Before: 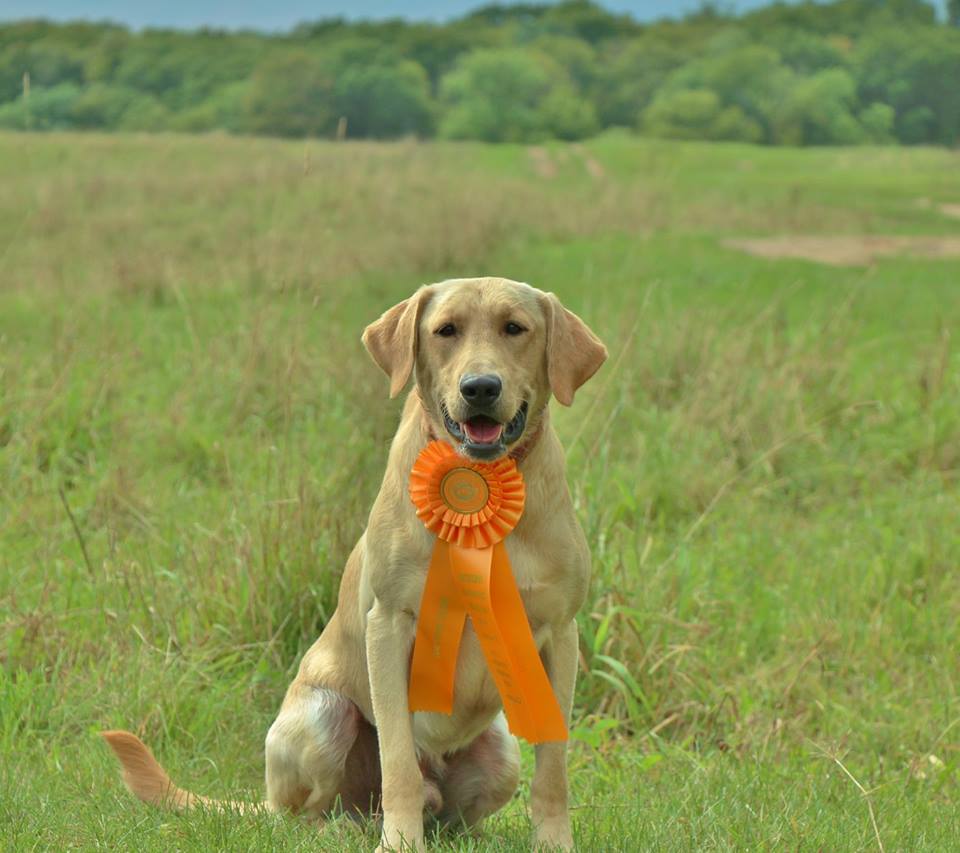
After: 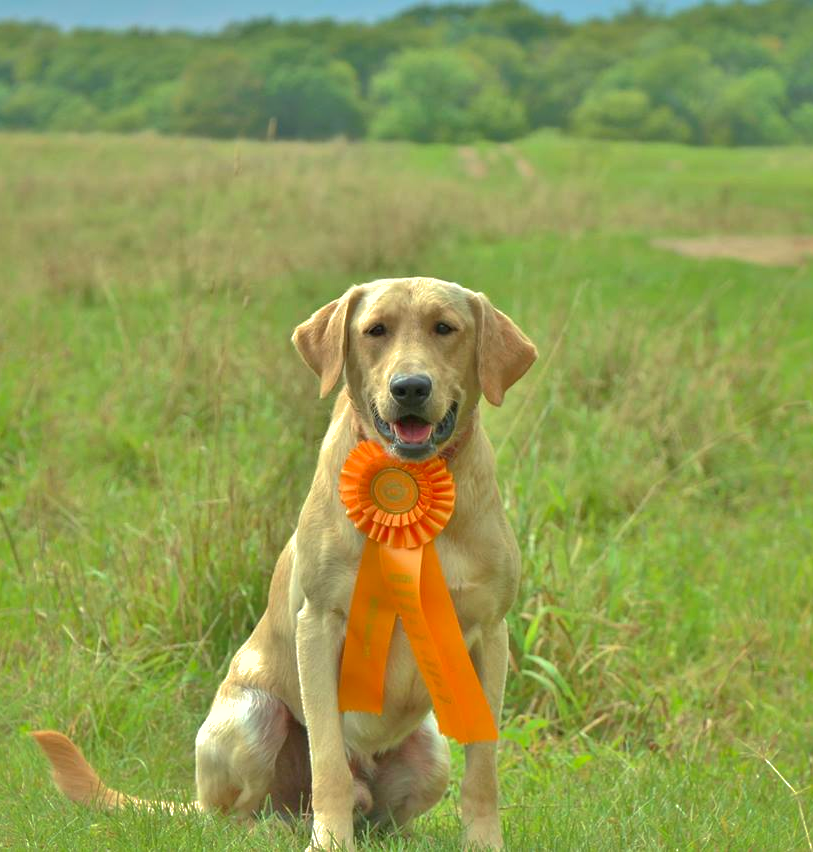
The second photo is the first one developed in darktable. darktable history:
exposure: black level correction 0.001, exposure 0.499 EV, compensate highlight preservation false
shadows and highlights: shadows 39.78, highlights -59.93
crop: left 7.39%, right 7.837%
